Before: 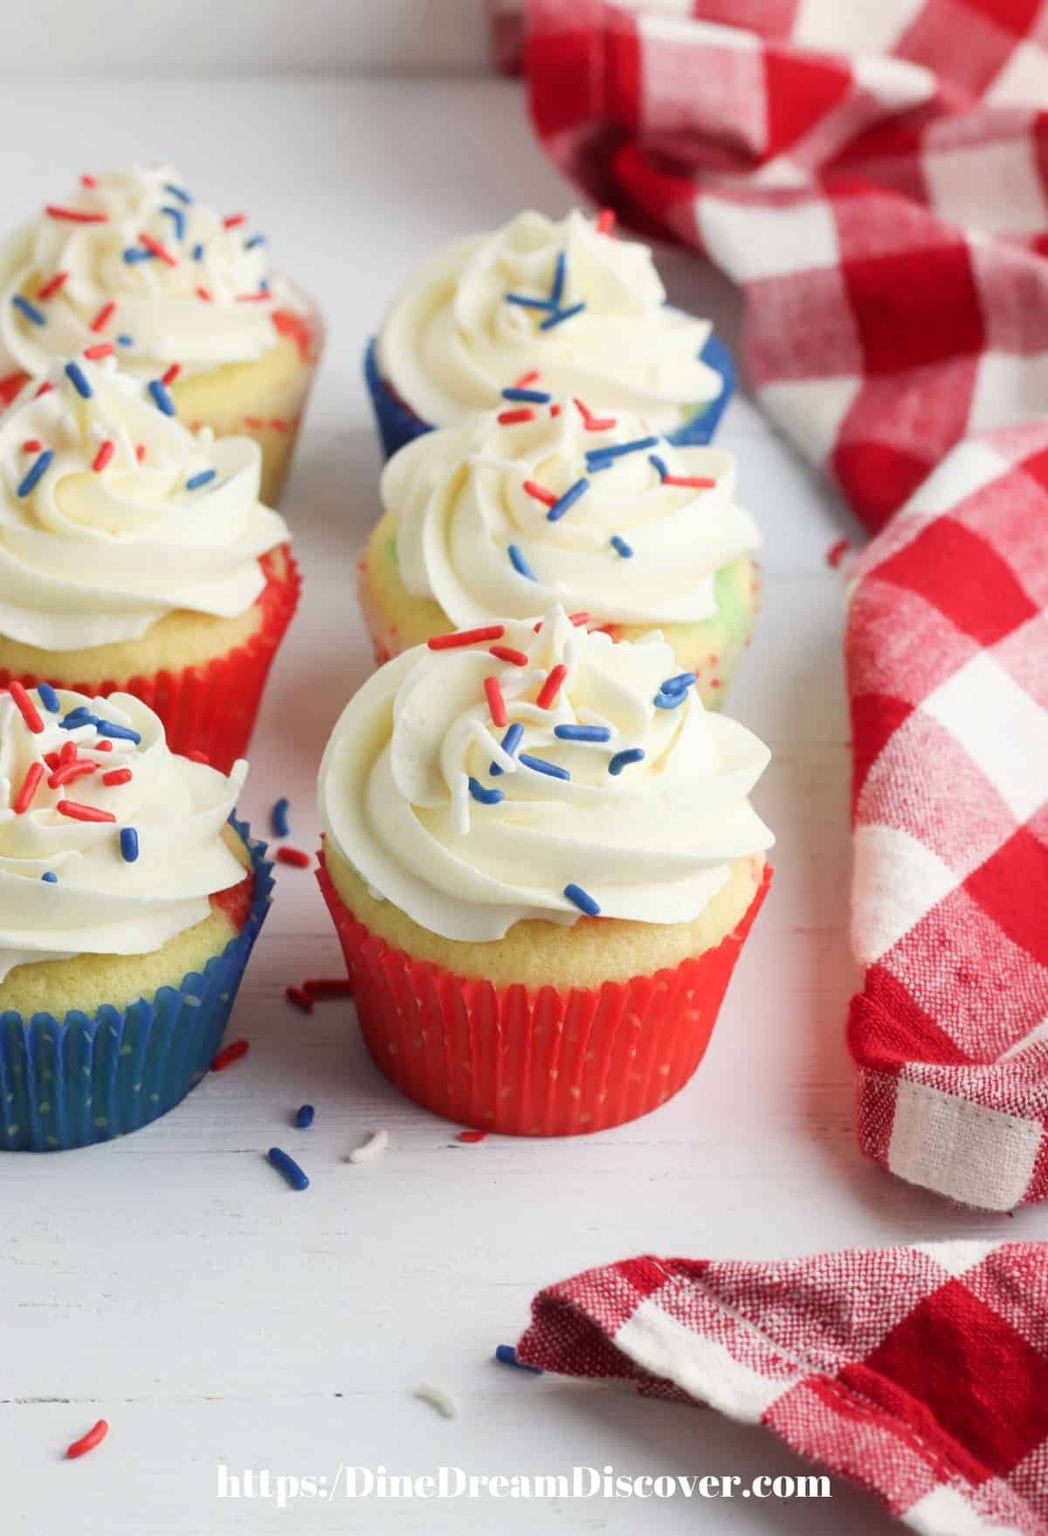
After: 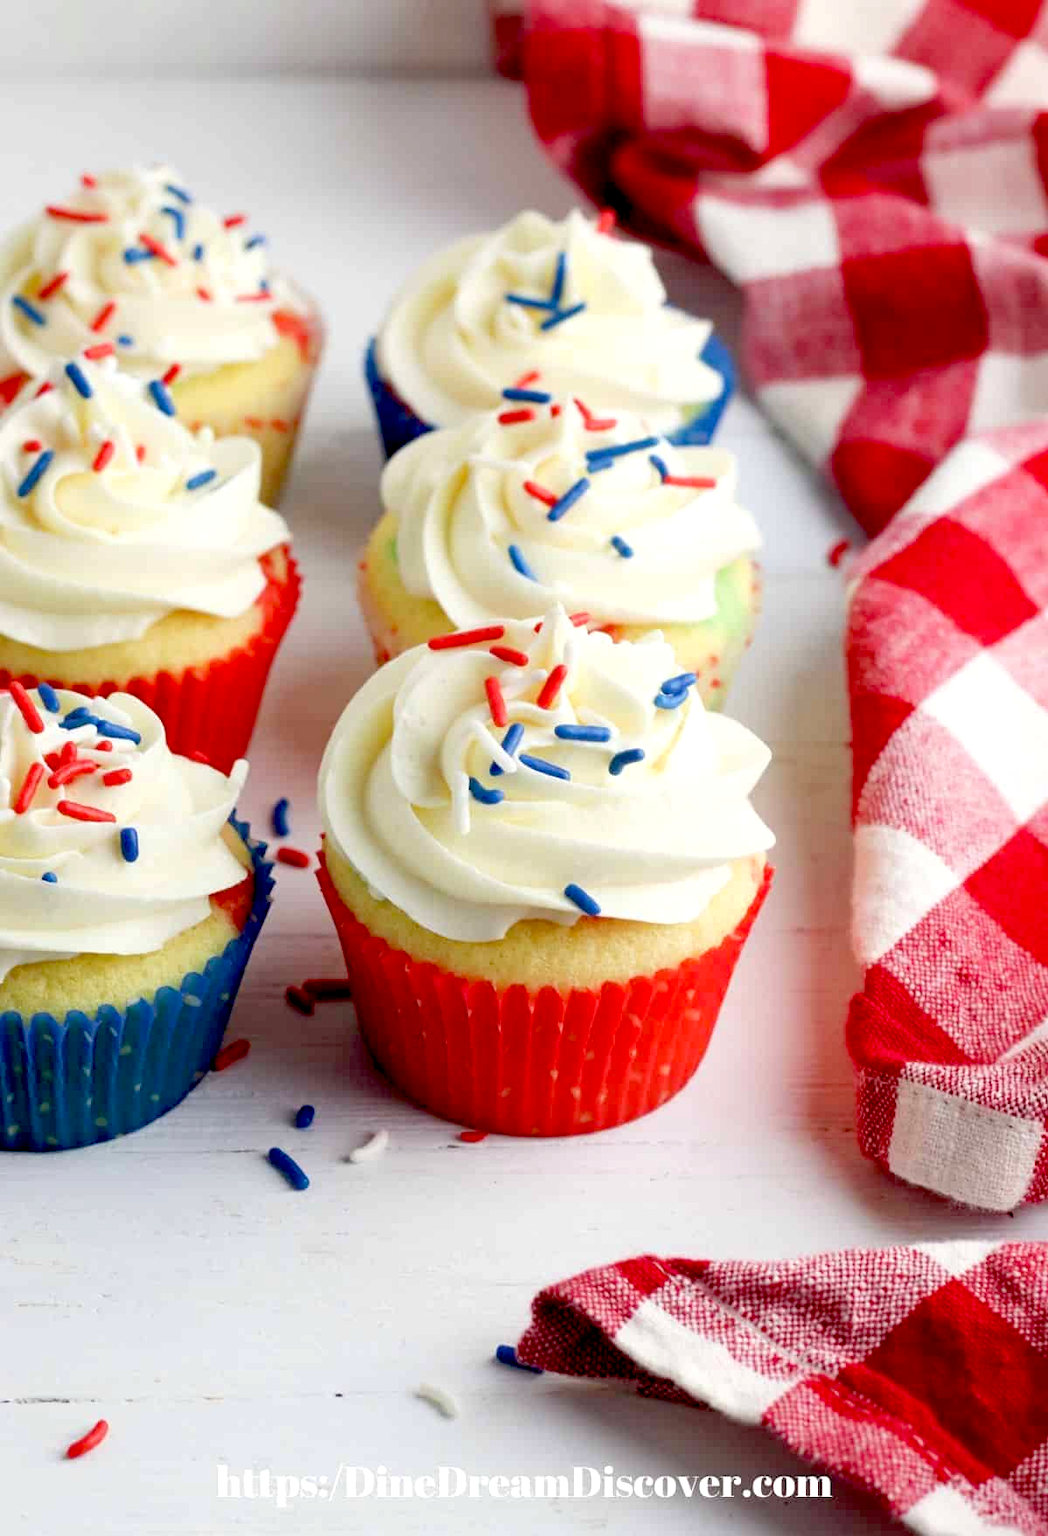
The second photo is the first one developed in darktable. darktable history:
exposure: black level correction 0.025, exposure 0.182 EV, compensate highlight preservation false
haze removal: compatibility mode true, adaptive false
